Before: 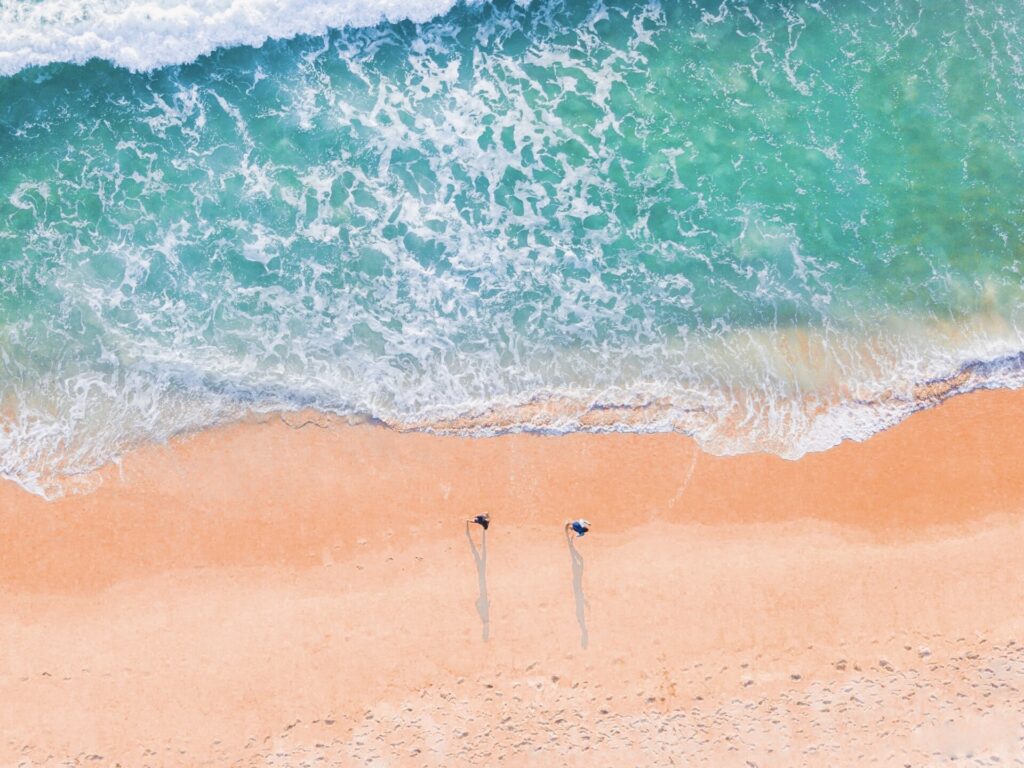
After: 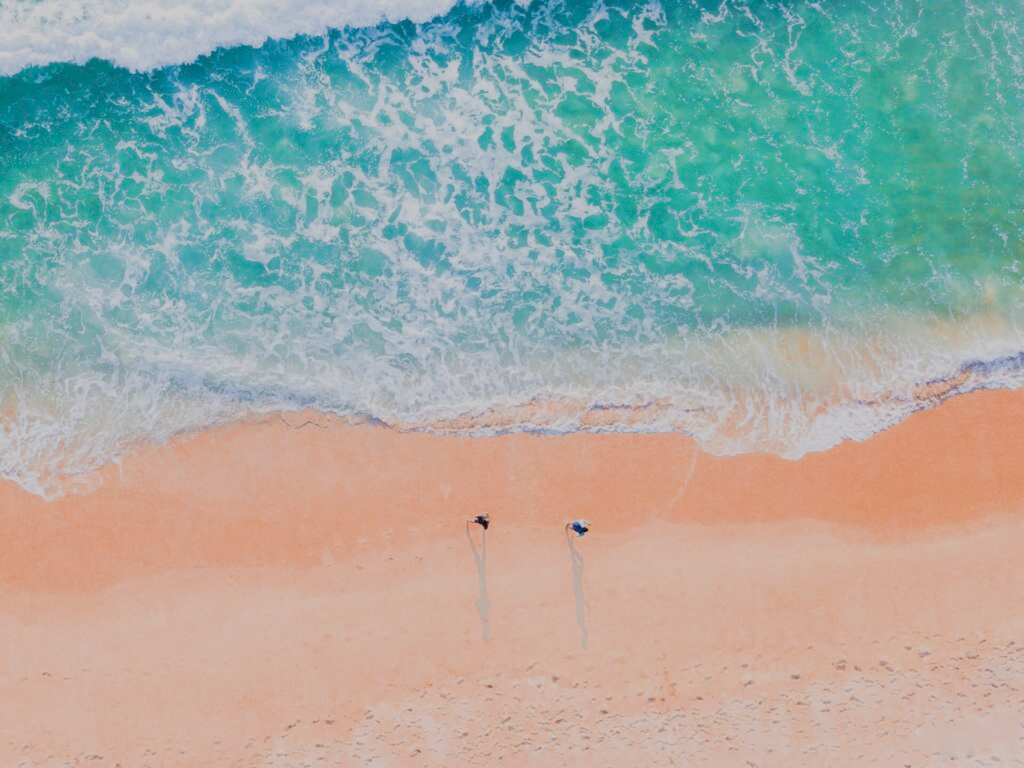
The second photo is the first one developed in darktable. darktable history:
filmic rgb: black relative exposure -6.91 EV, white relative exposure 5.69 EV, hardness 2.85, iterations of high-quality reconstruction 0
